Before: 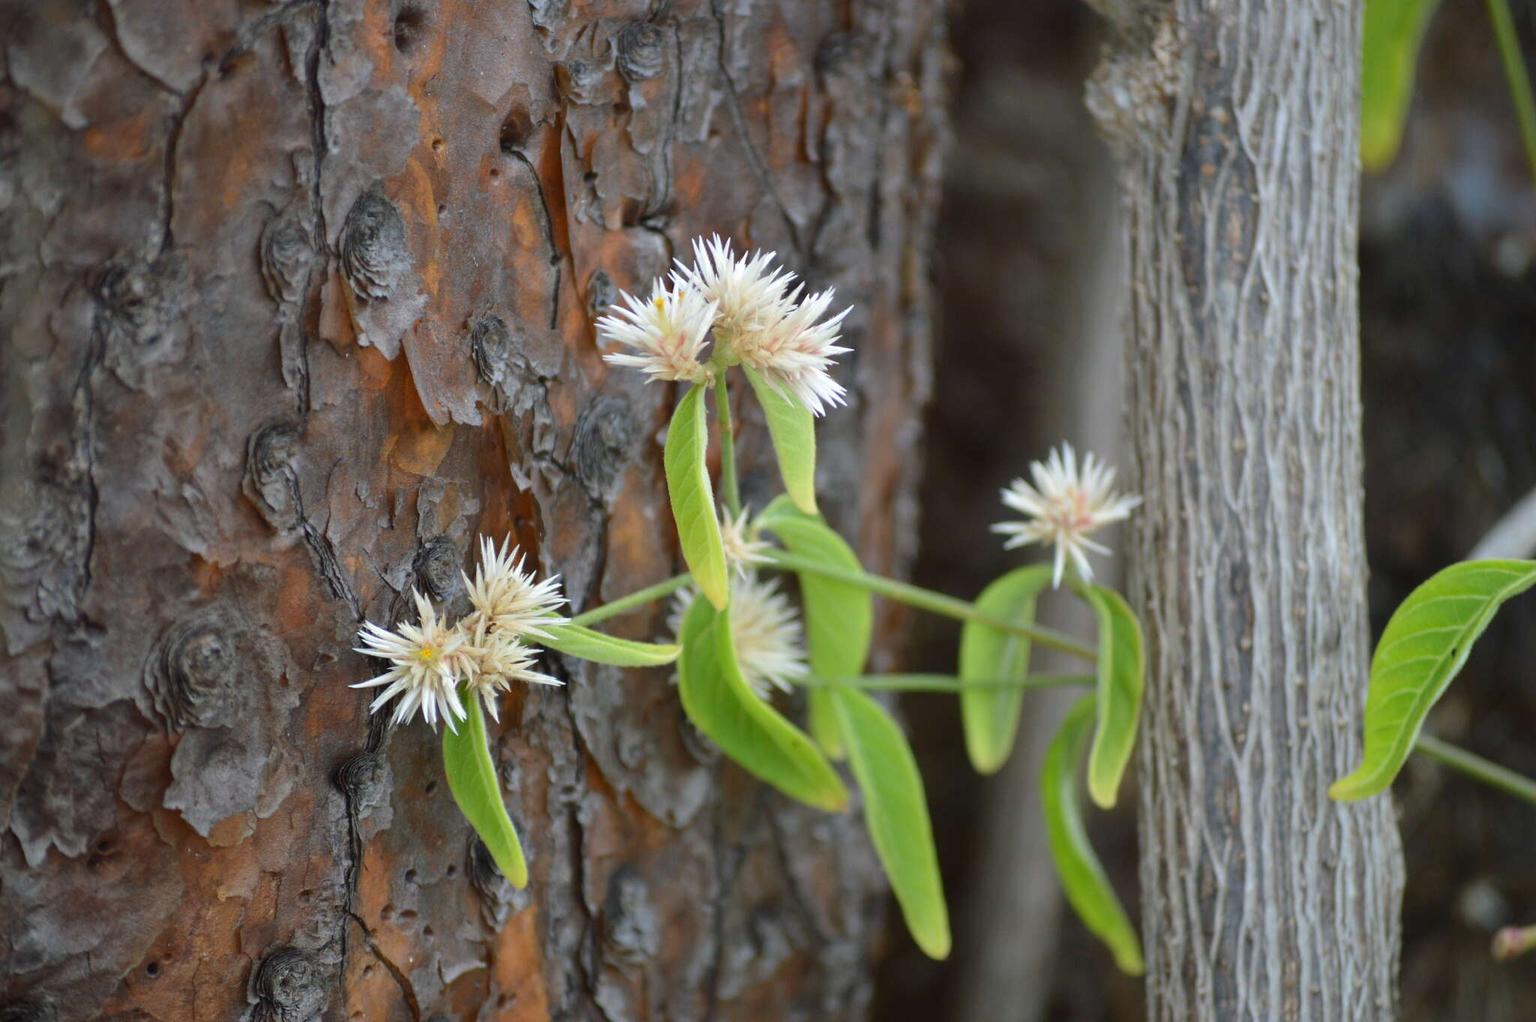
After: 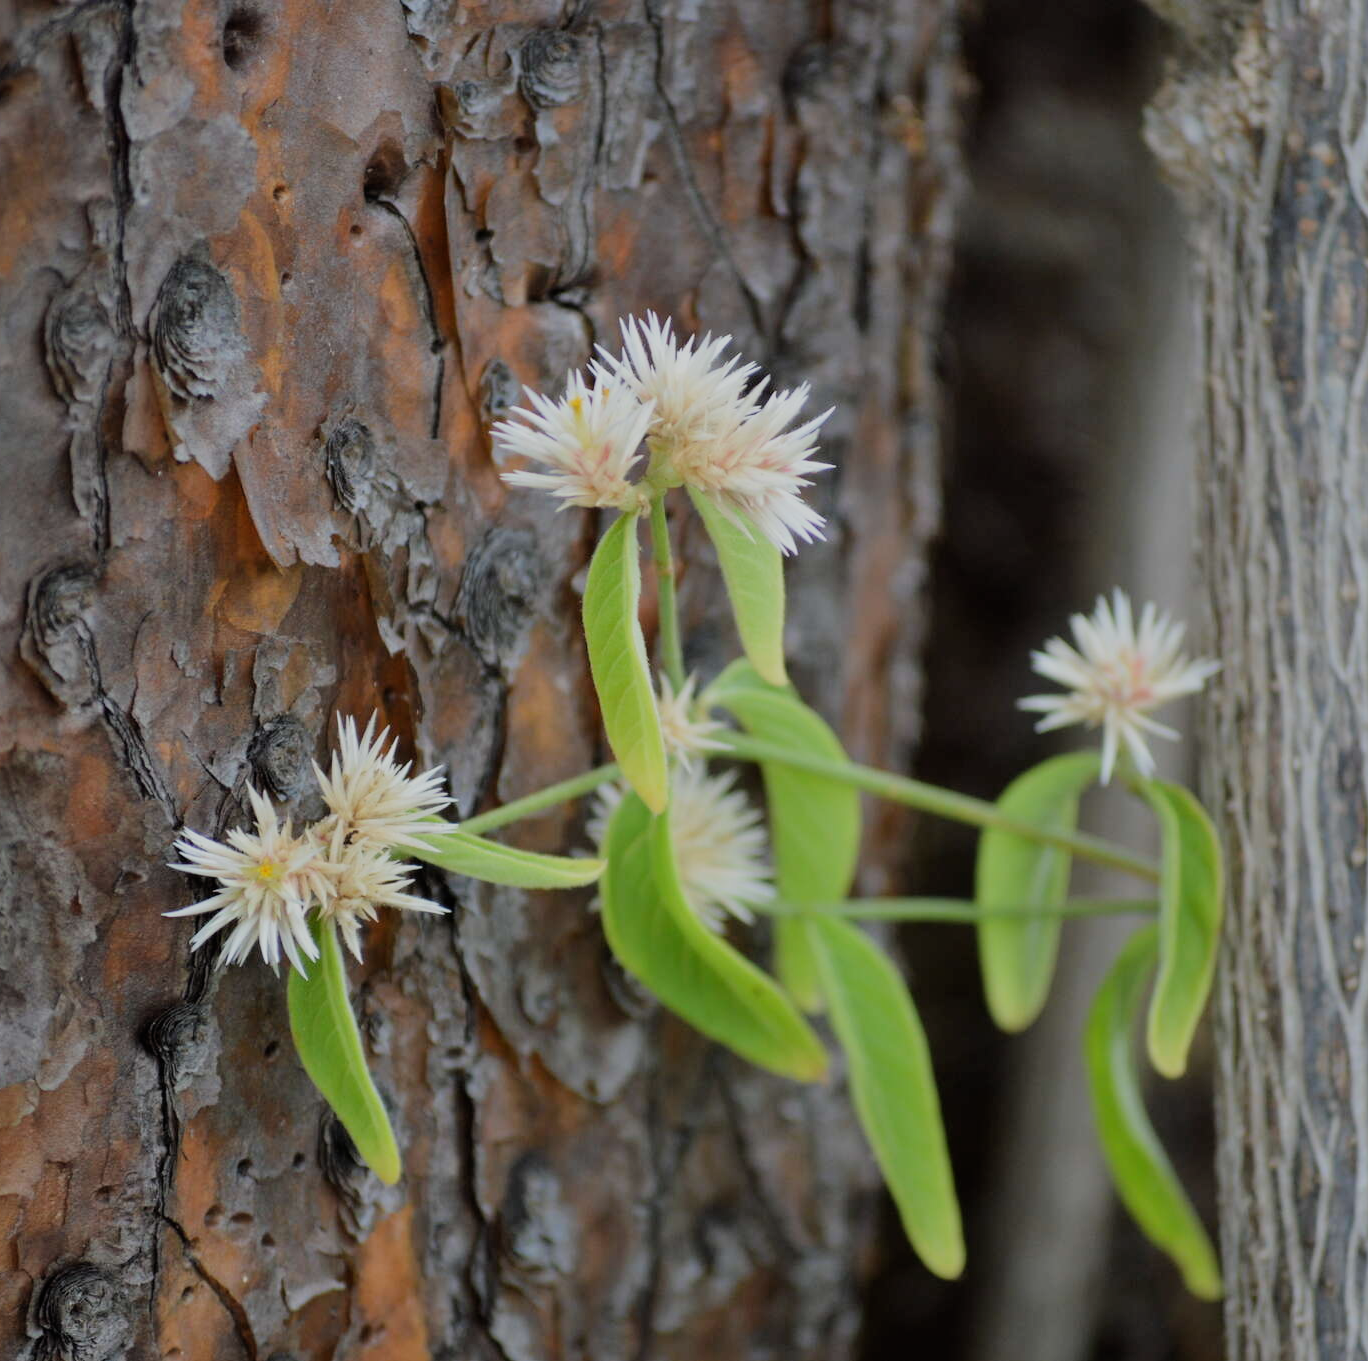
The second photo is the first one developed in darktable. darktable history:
crop and rotate: left 14.843%, right 18.314%
filmic rgb: black relative exposure -7.22 EV, white relative exposure 5.36 EV, threshold 5.95 EV, hardness 3.03, enable highlight reconstruction true
